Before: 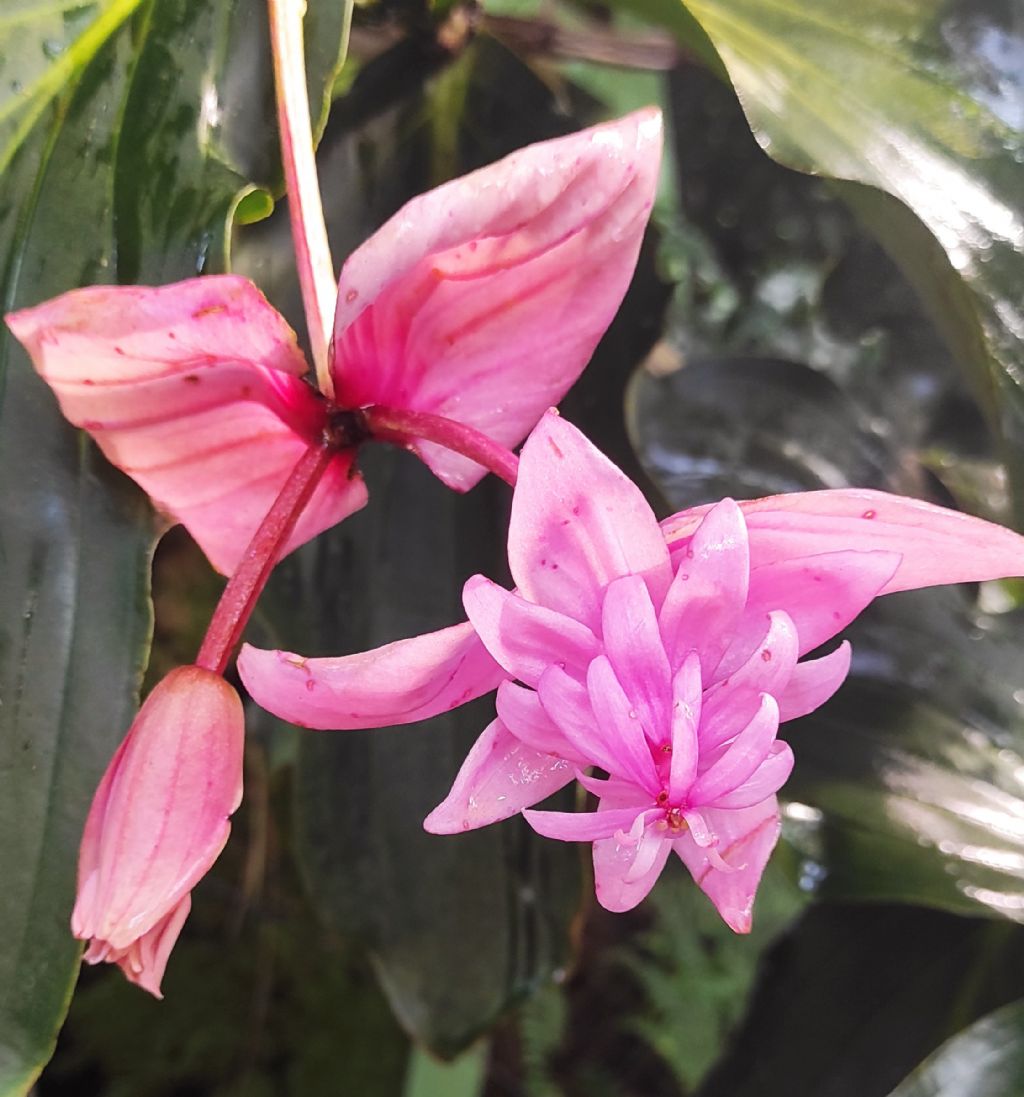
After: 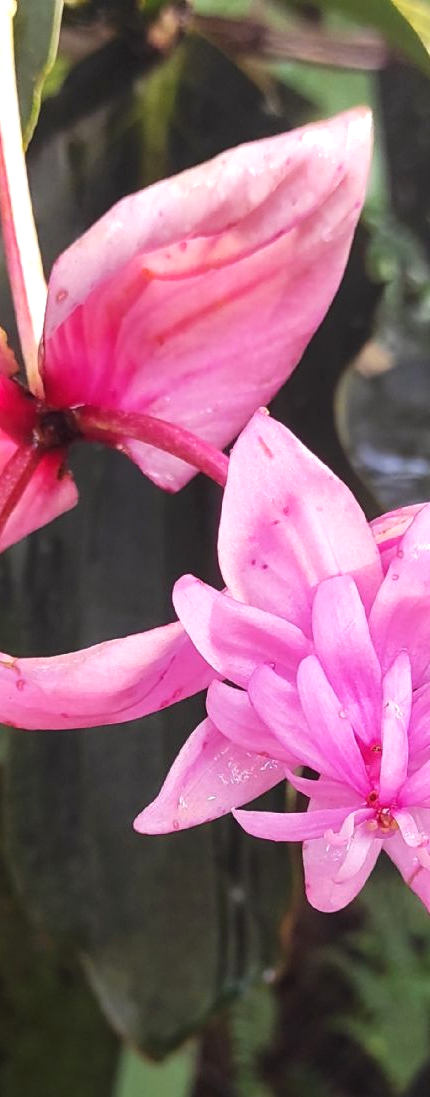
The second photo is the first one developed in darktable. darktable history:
exposure: exposure 0.178 EV, compensate highlight preservation false
crop: left 28.332%, right 29.605%
